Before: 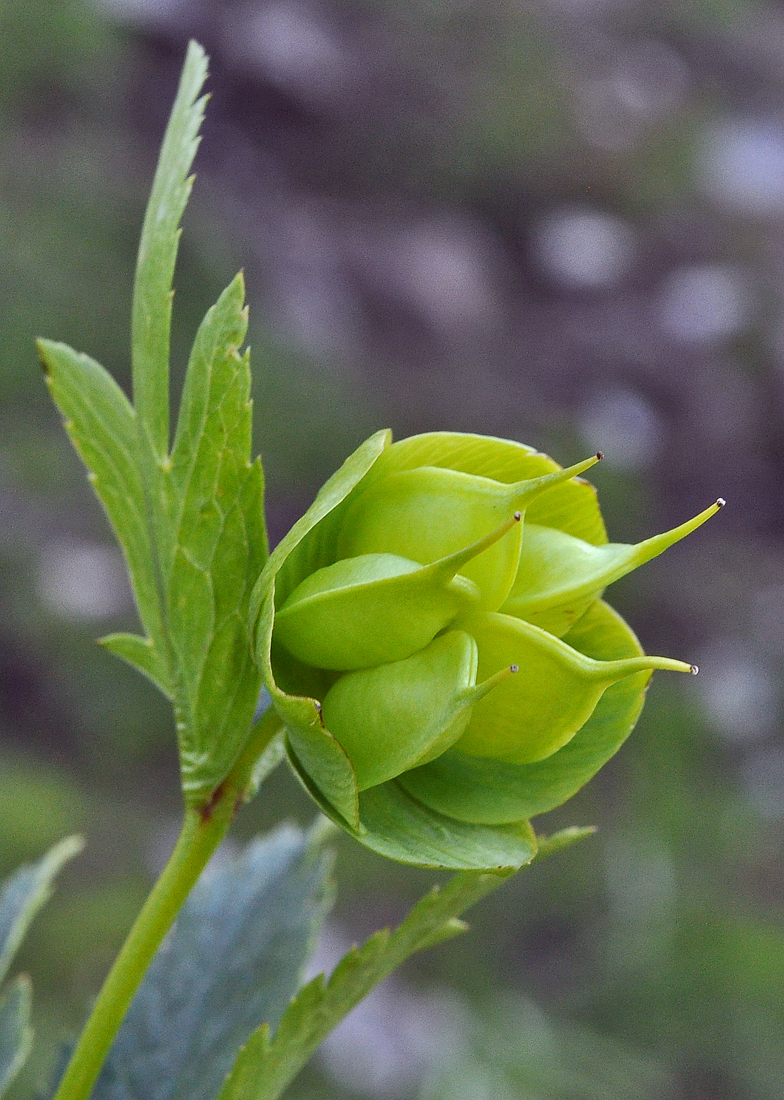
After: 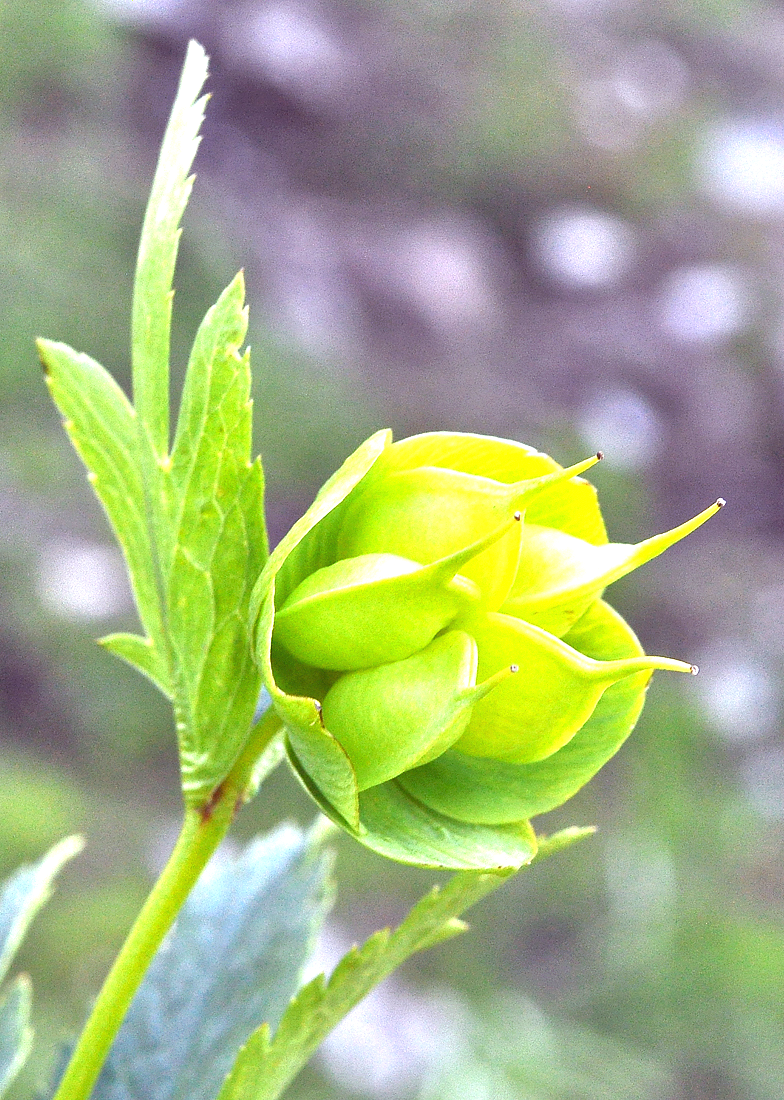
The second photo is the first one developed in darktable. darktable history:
exposure: black level correction 0, exposure 1.59 EV, compensate exposure bias true, compensate highlight preservation false
